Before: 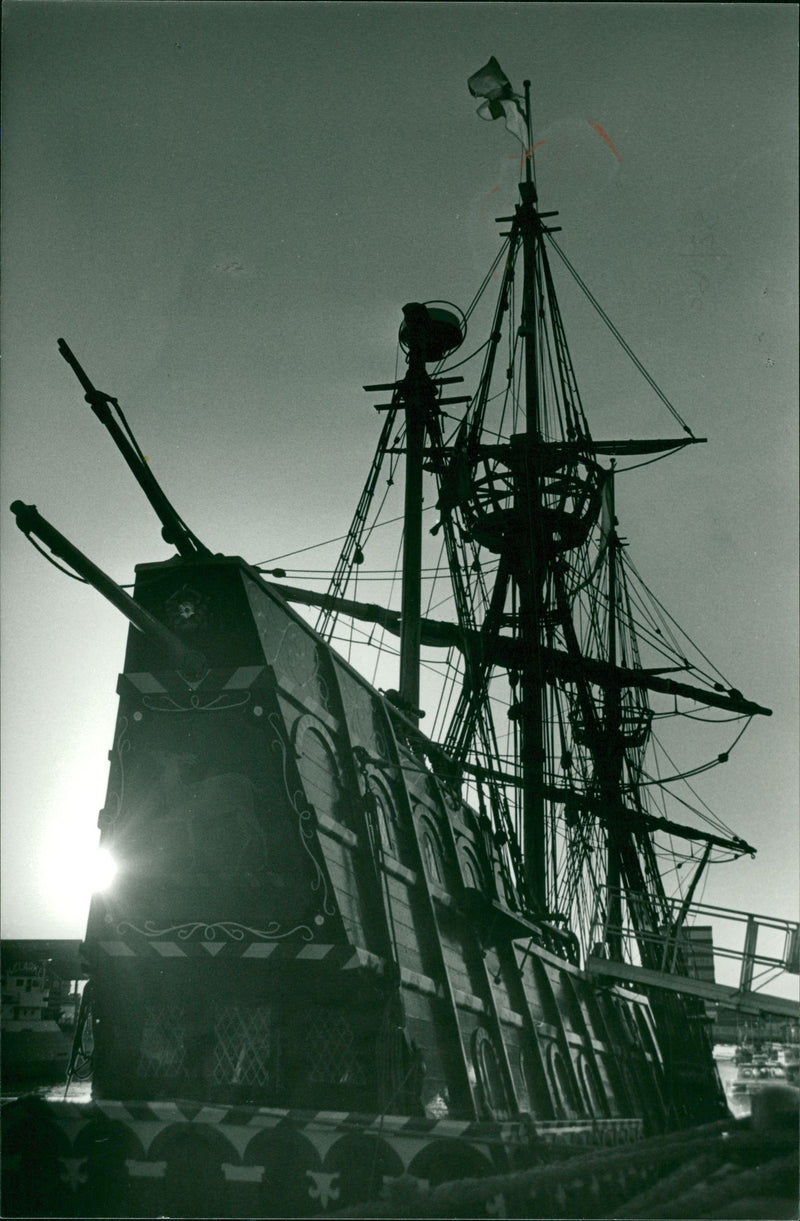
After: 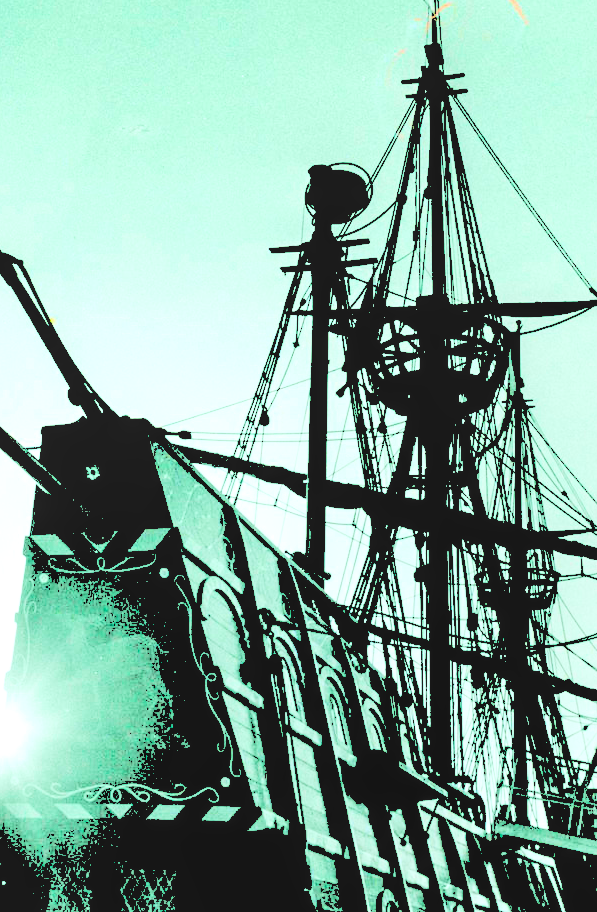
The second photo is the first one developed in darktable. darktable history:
local contrast: on, module defaults
color calibration: output R [1.003, 0.027, -0.041, 0], output G [-0.018, 1.043, -0.038, 0], output B [0.071, -0.086, 1.017, 0], illuminant as shot in camera, x 0.359, y 0.362, temperature 4570.54 K
crop and rotate: left 11.831%, top 11.346%, right 13.429%, bottom 13.899%
levels: levels [0.246, 0.246, 0.506]
exposure: exposure 0.081 EV, compensate highlight preservation false
